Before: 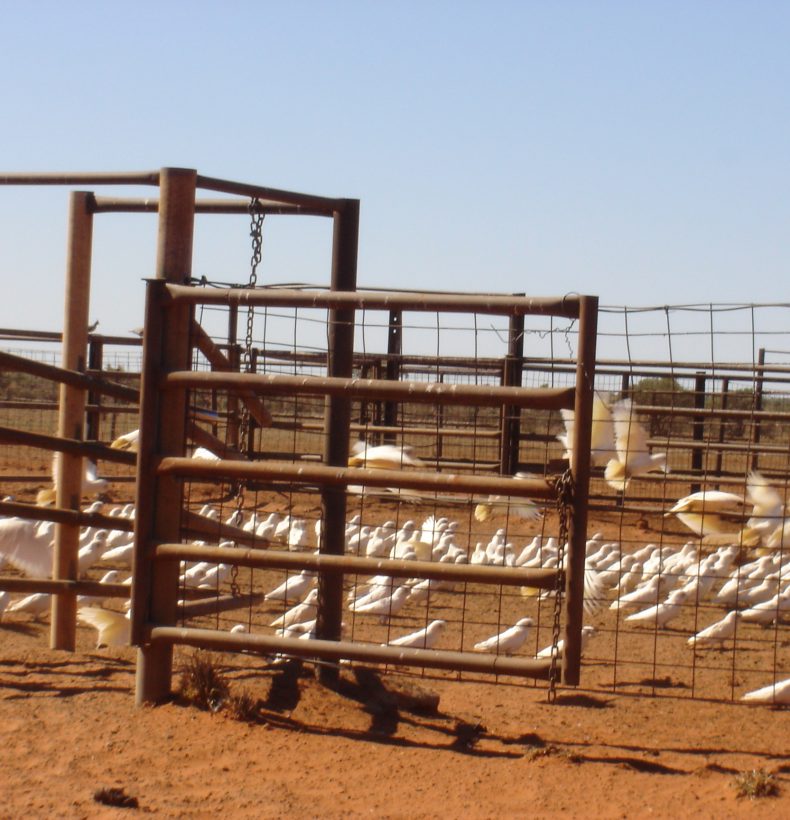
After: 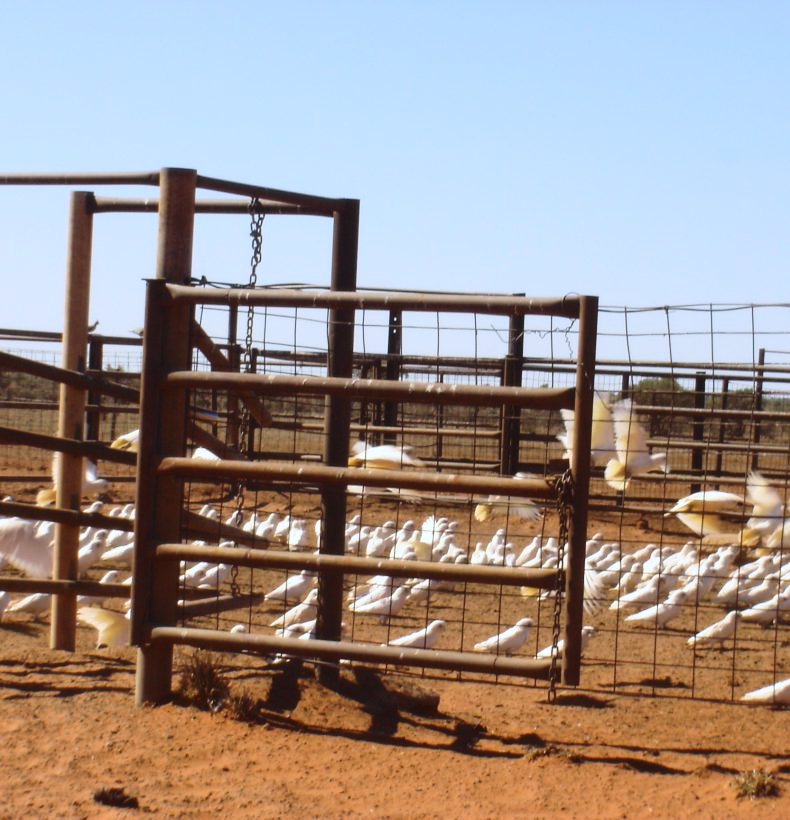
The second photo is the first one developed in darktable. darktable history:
tone curve: curves: ch0 [(0, 0.032) (0.181, 0.156) (0.751, 0.829) (1, 1)], color space Lab, linked channels, preserve colors none
white balance: red 0.954, blue 1.079
